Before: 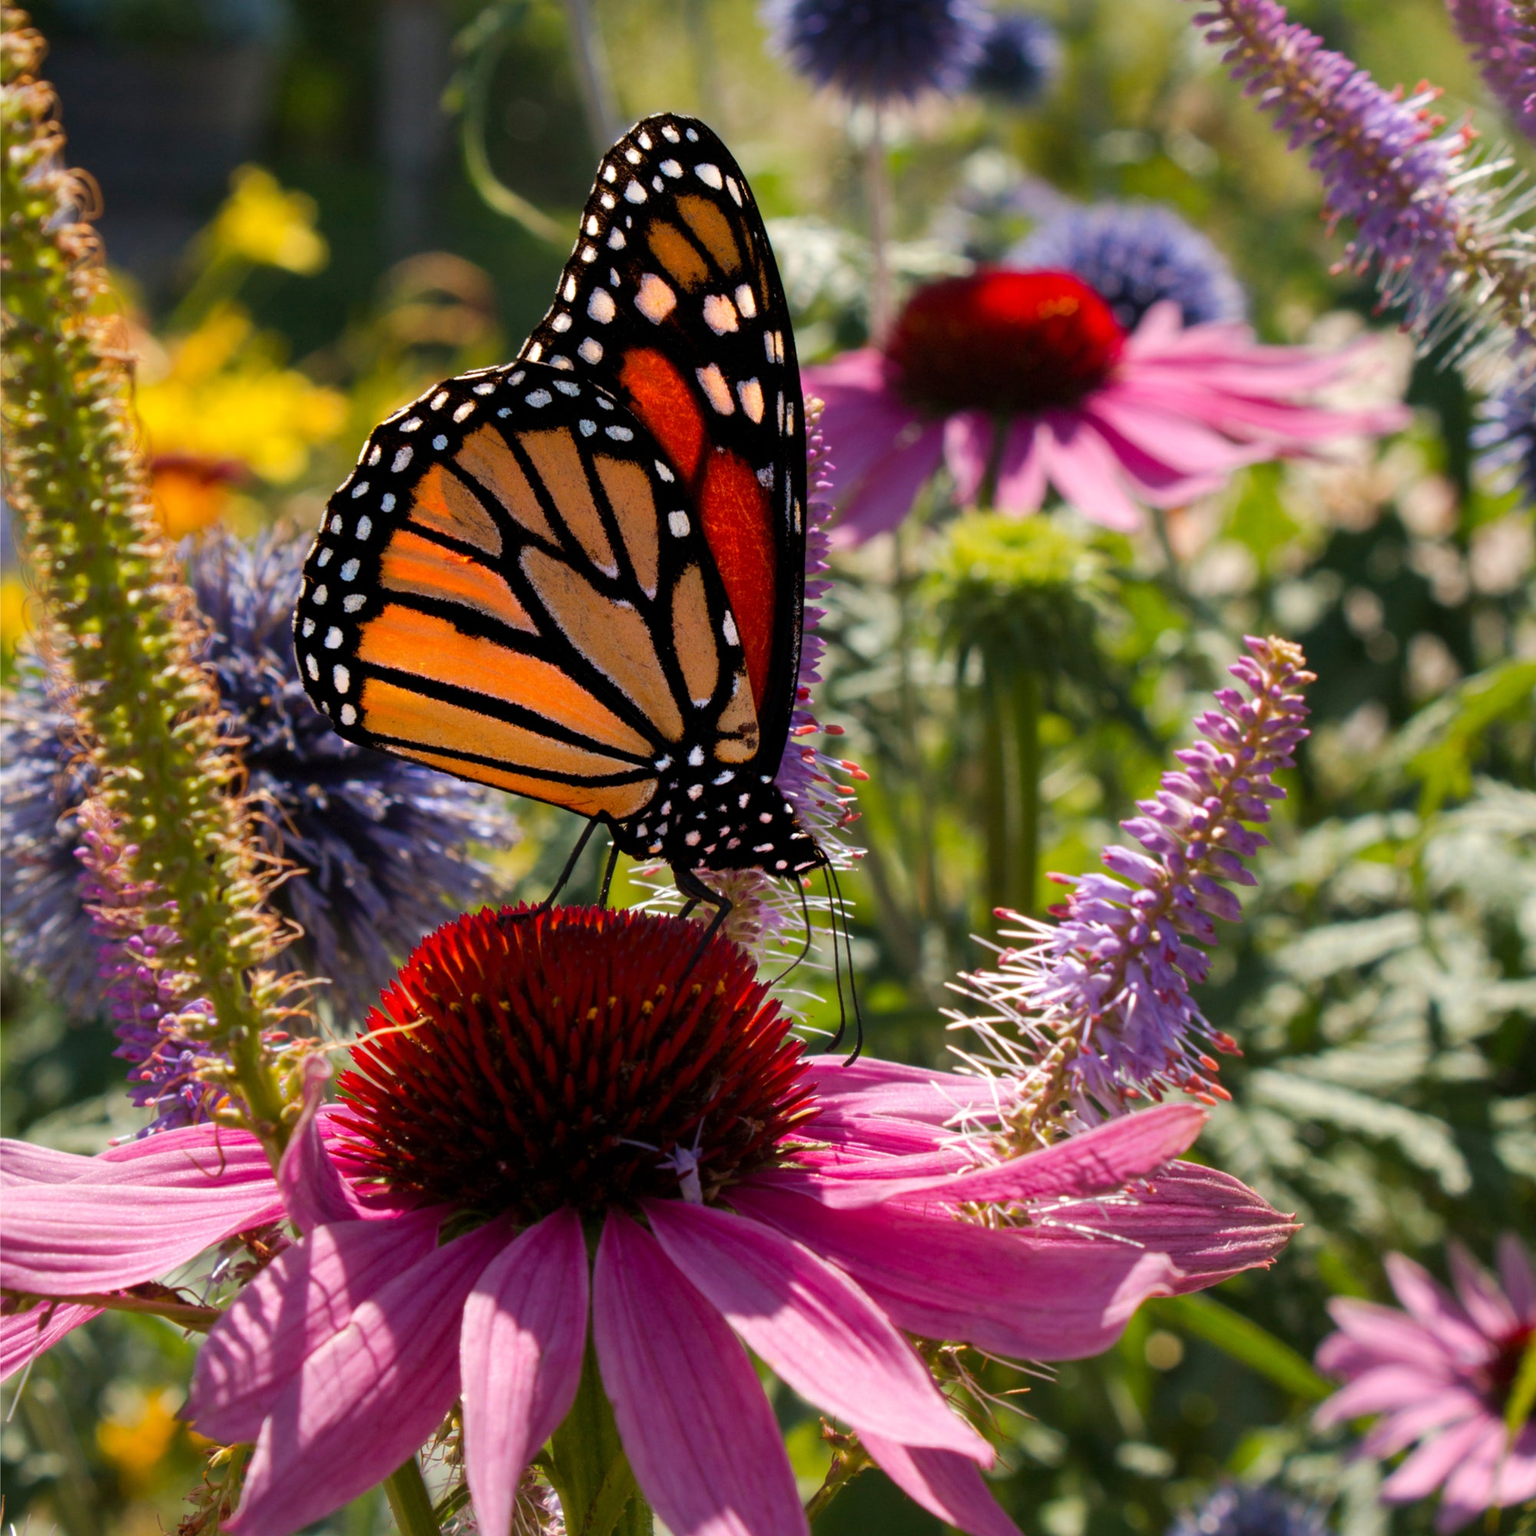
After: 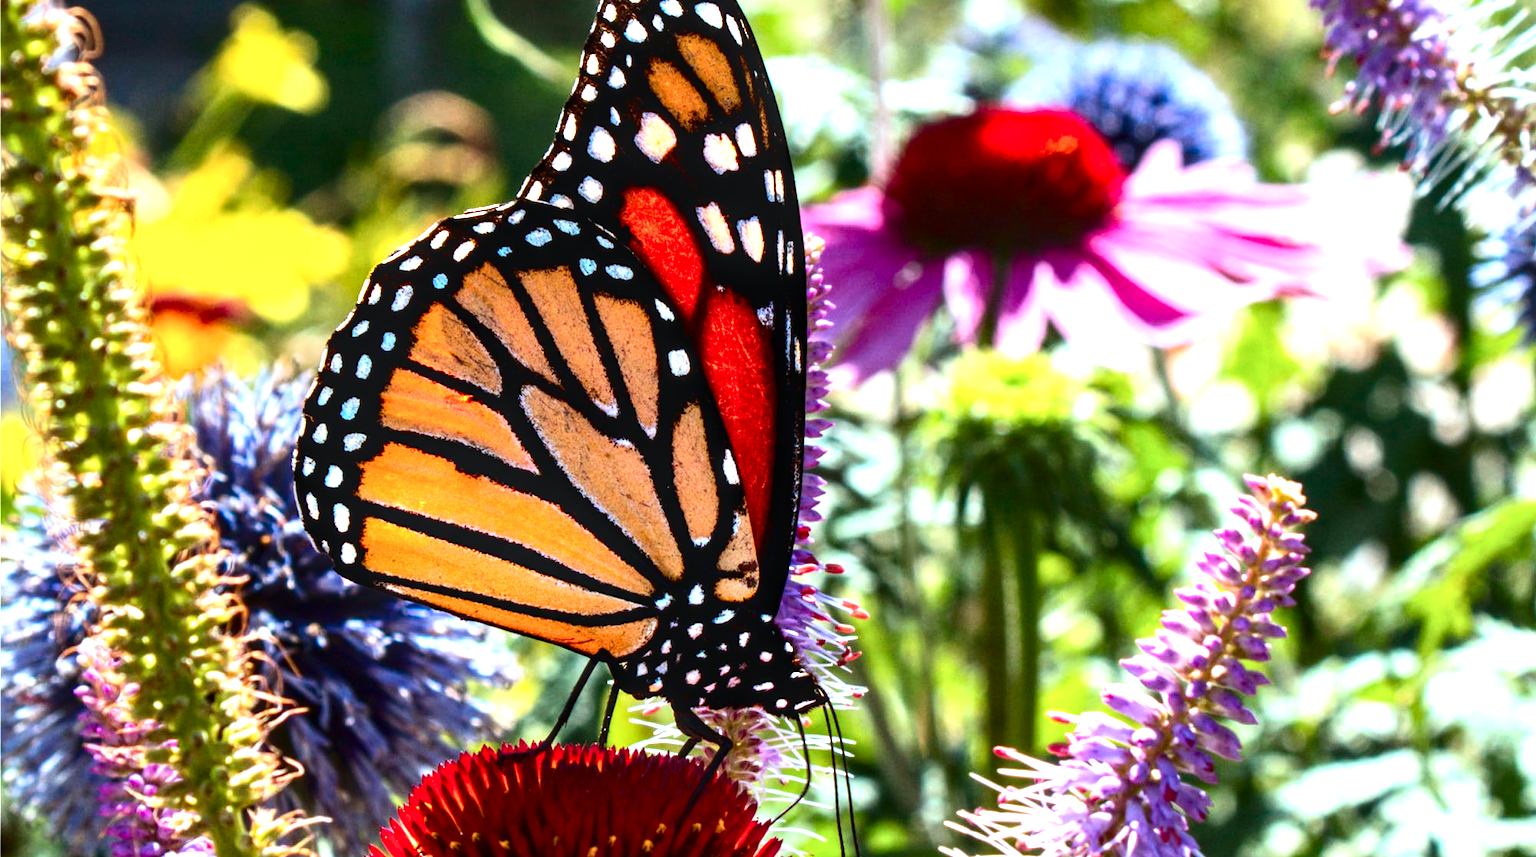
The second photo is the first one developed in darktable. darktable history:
crop and rotate: top 10.523%, bottom 33.642%
exposure: black level correction 0, exposure 1.497 EV, compensate exposure bias true
color correction: highlights a* -10.55, highlights b* -18.96
local contrast: detail 130%
contrast brightness saturation: contrast 0.195, brightness -0.232, saturation 0.11
